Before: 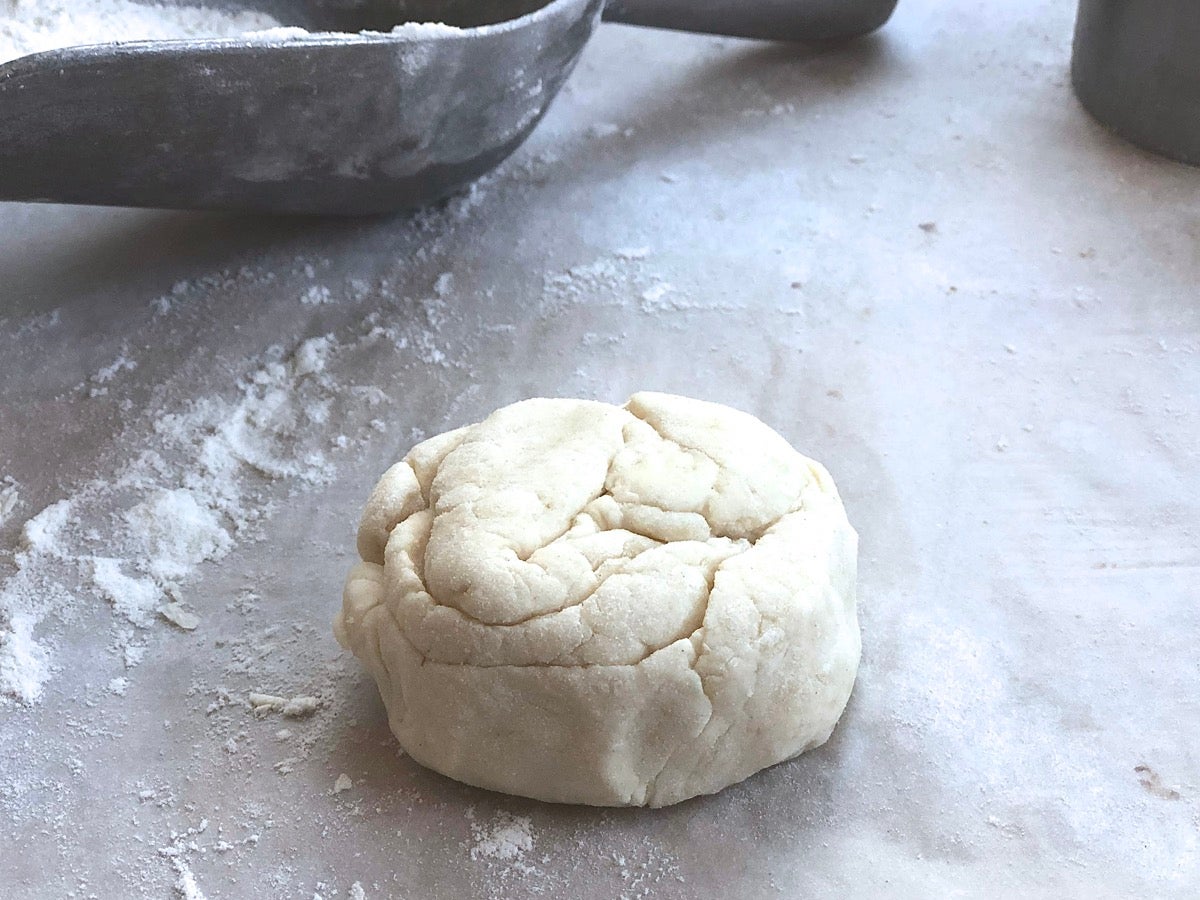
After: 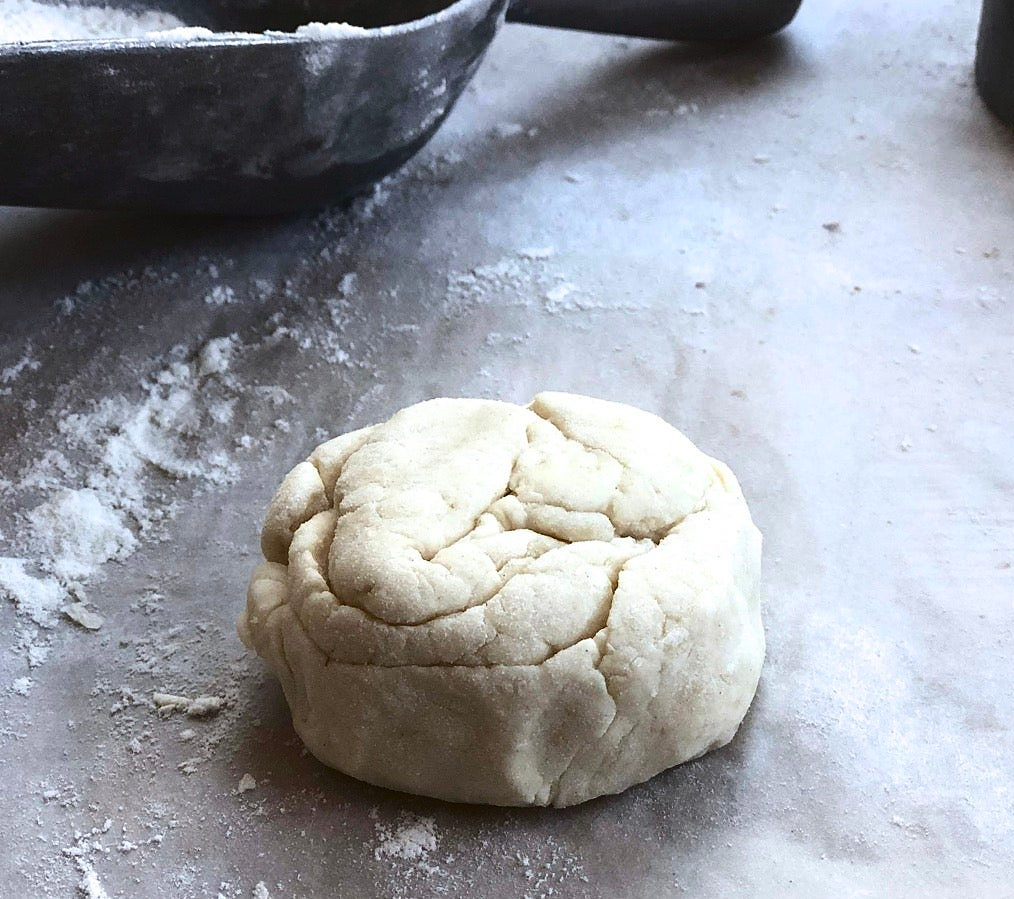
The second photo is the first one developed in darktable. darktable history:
contrast brightness saturation: contrast 0.189, brightness -0.242, saturation 0.105
crop: left 8.025%, right 7.465%
